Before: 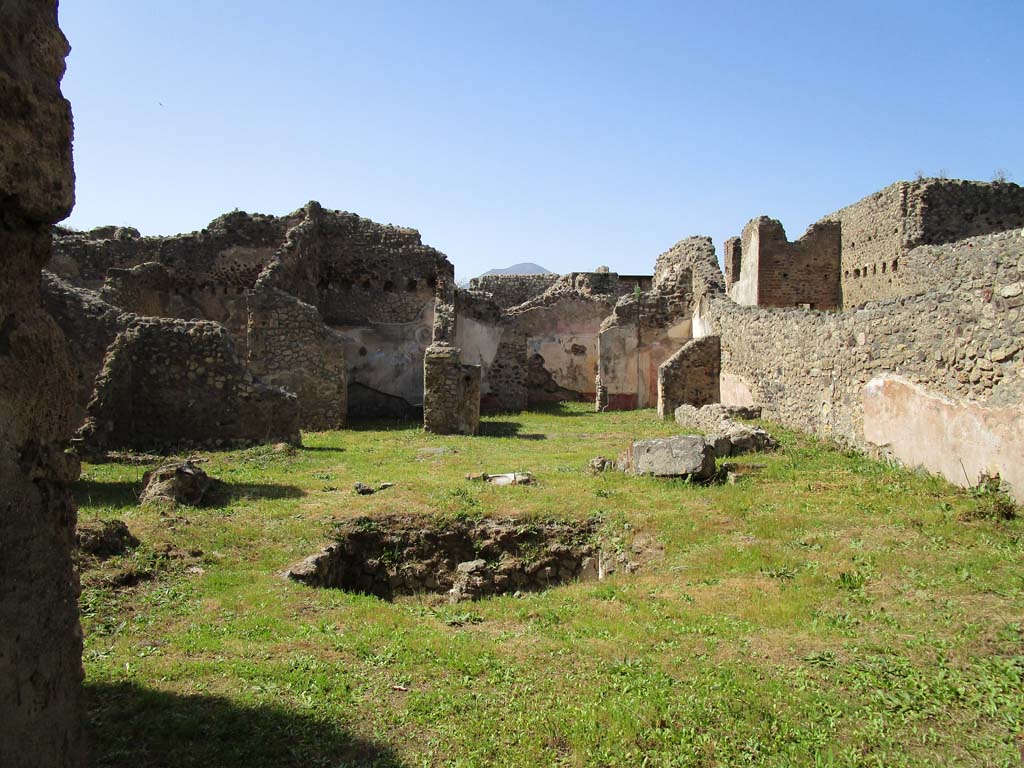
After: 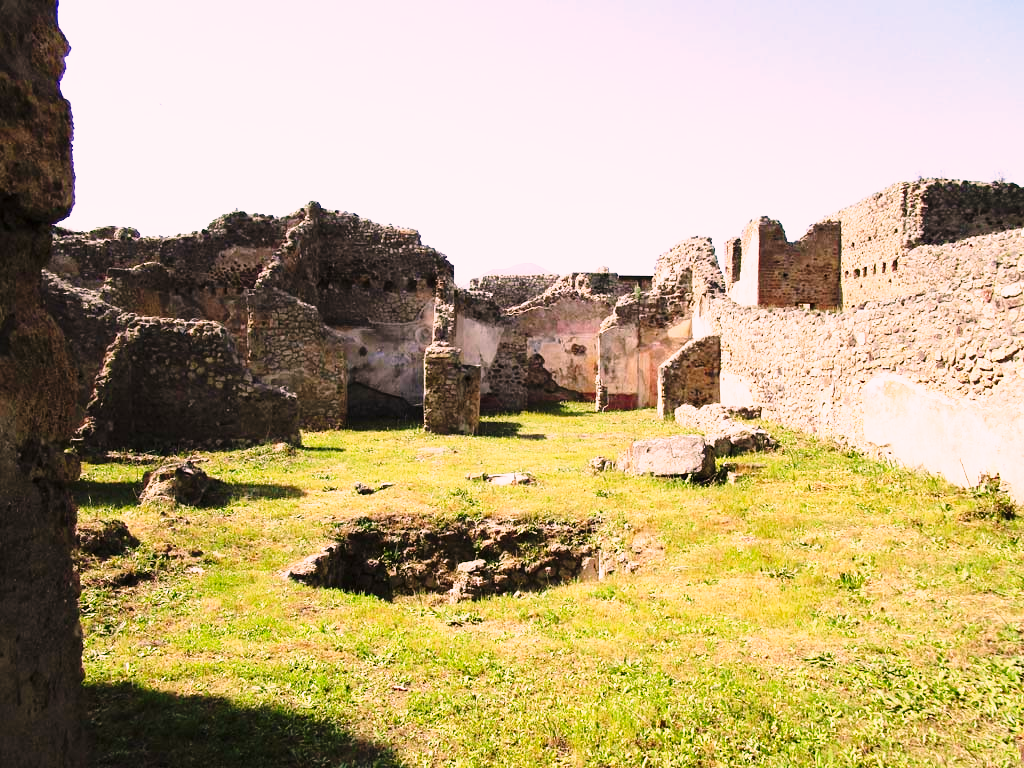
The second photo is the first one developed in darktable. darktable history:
base curve: curves: ch0 [(0, 0) (0.026, 0.03) (0.109, 0.232) (0.351, 0.748) (0.669, 0.968) (1, 1)], preserve colors none
exposure: exposure 0.087 EV, compensate exposure bias true, compensate highlight preservation false
color correction: highlights a* 14.62, highlights b* 4.7
